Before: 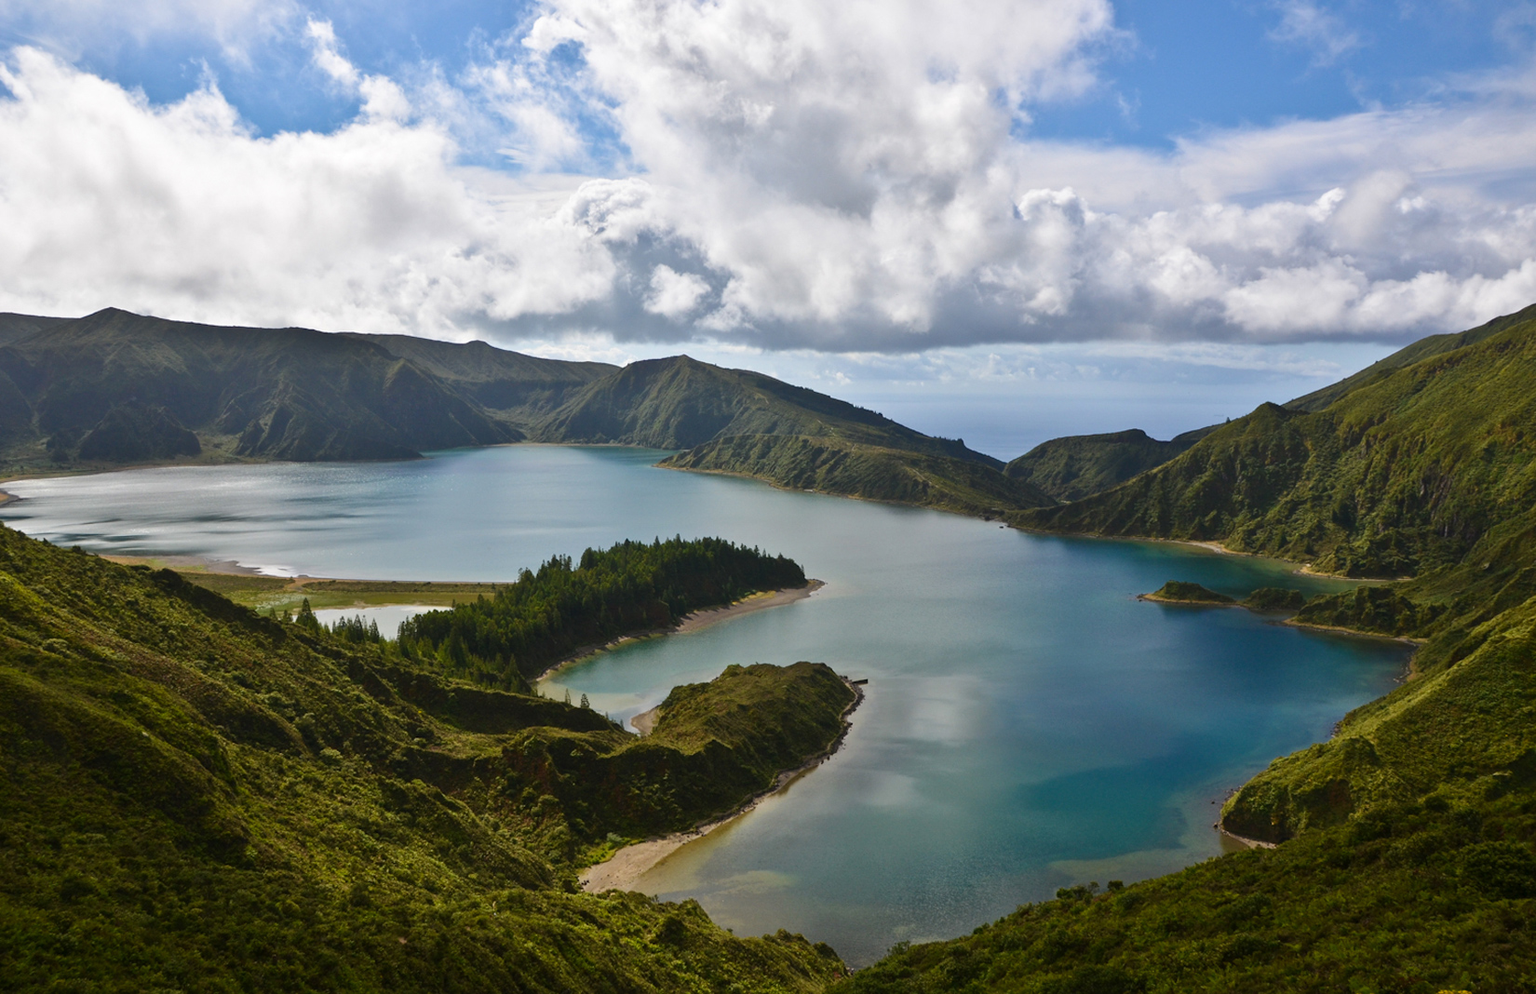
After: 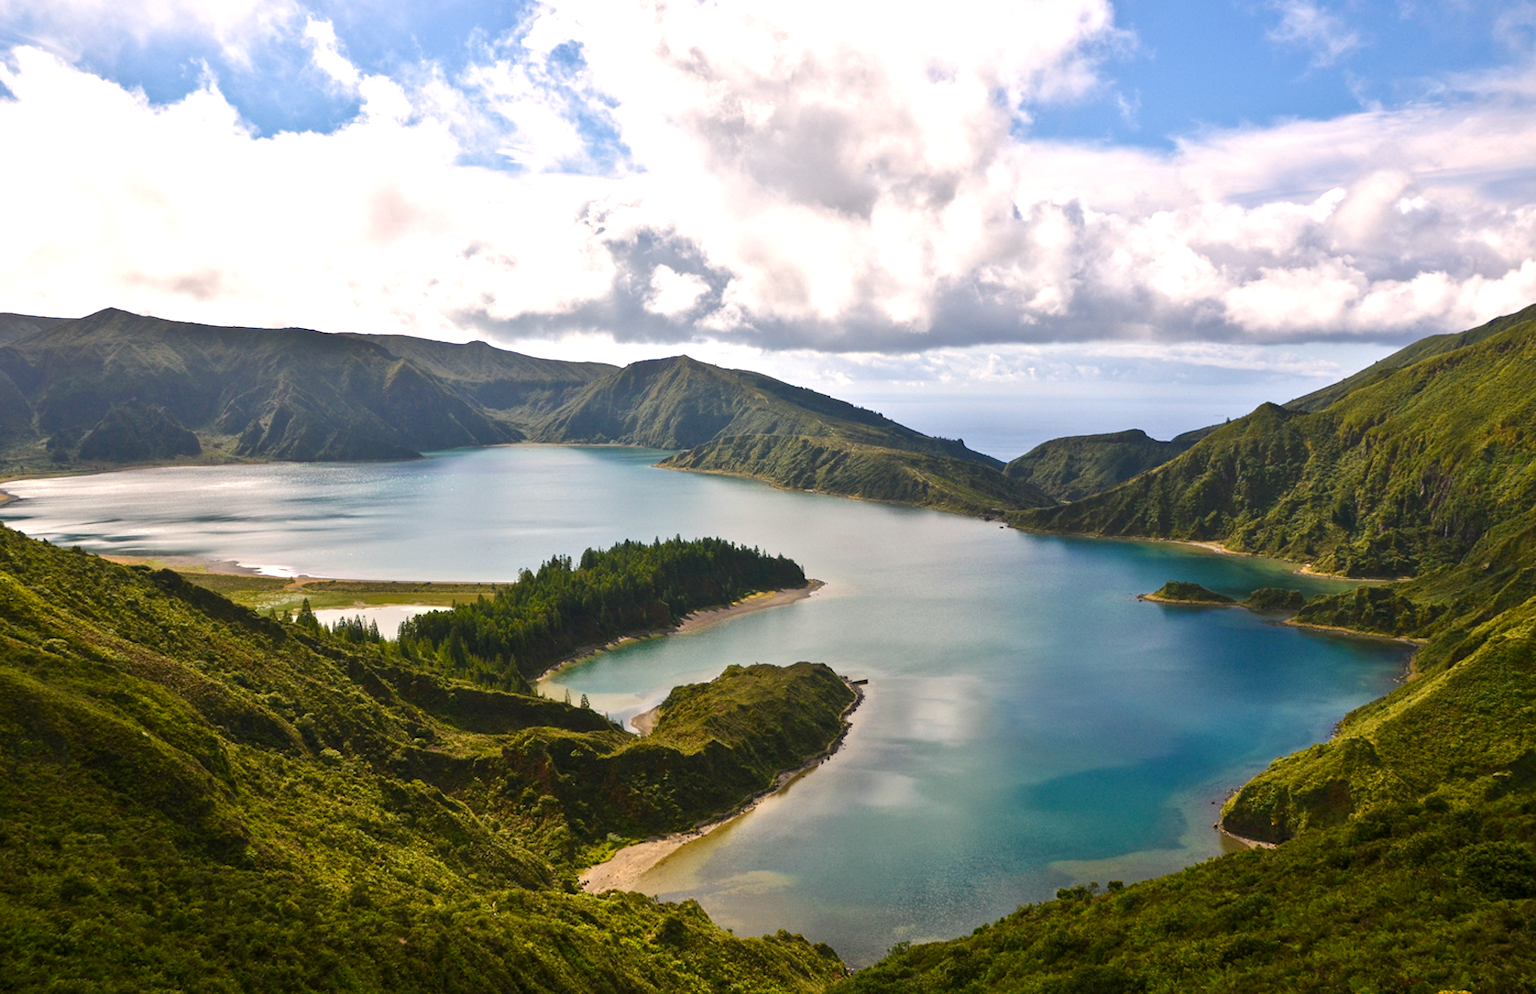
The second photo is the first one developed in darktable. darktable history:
color balance rgb: power › hue 214.65°, highlights gain › chroma 3.106%, highlights gain › hue 56.16°, perceptual saturation grading › global saturation 1.209%, perceptual saturation grading › highlights -2.197%, perceptual saturation grading › mid-tones 3.522%, perceptual saturation grading › shadows 7.874%, global vibrance 9.833%
exposure: exposure 0.602 EV, compensate highlight preservation false
local contrast: highlights 100%, shadows 97%, detail 120%, midtone range 0.2
